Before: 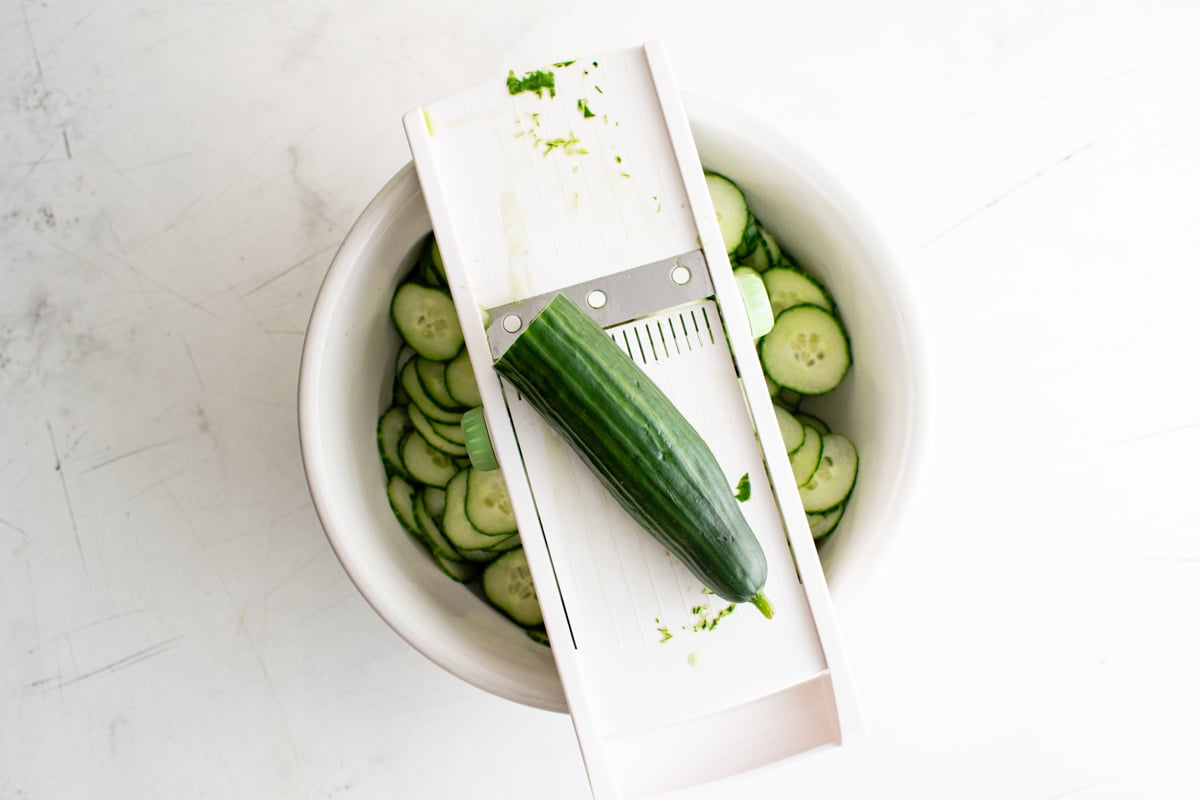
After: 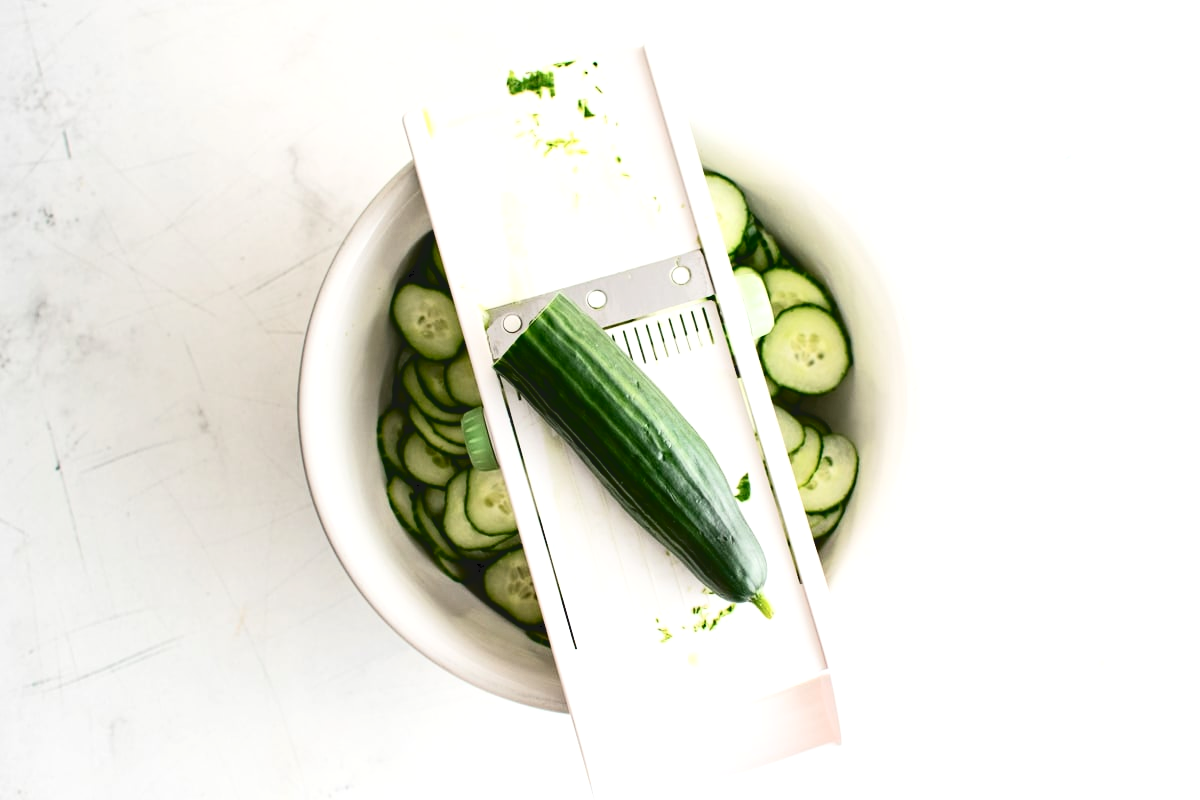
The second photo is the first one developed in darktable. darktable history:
levels: black 0.102%, levels [0, 0.492, 0.984]
tone curve: curves: ch0 [(0, 0) (0.003, 0.082) (0.011, 0.082) (0.025, 0.088) (0.044, 0.088) (0.069, 0.093) (0.1, 0.101) (0.136, 0.109) (0.177, 0.129) (0.224, 0.155) (0.277, 0.214) (0.335, 0.289) (0.399, 0.378) (0.468, 0.476) (0.543, 0.589) (0.623, 0.713) (0.709, 0.826) (0.801, 0.908) (0.898, 0.98) (1, 1)], color space Lab, independent channels, preserve colors none
